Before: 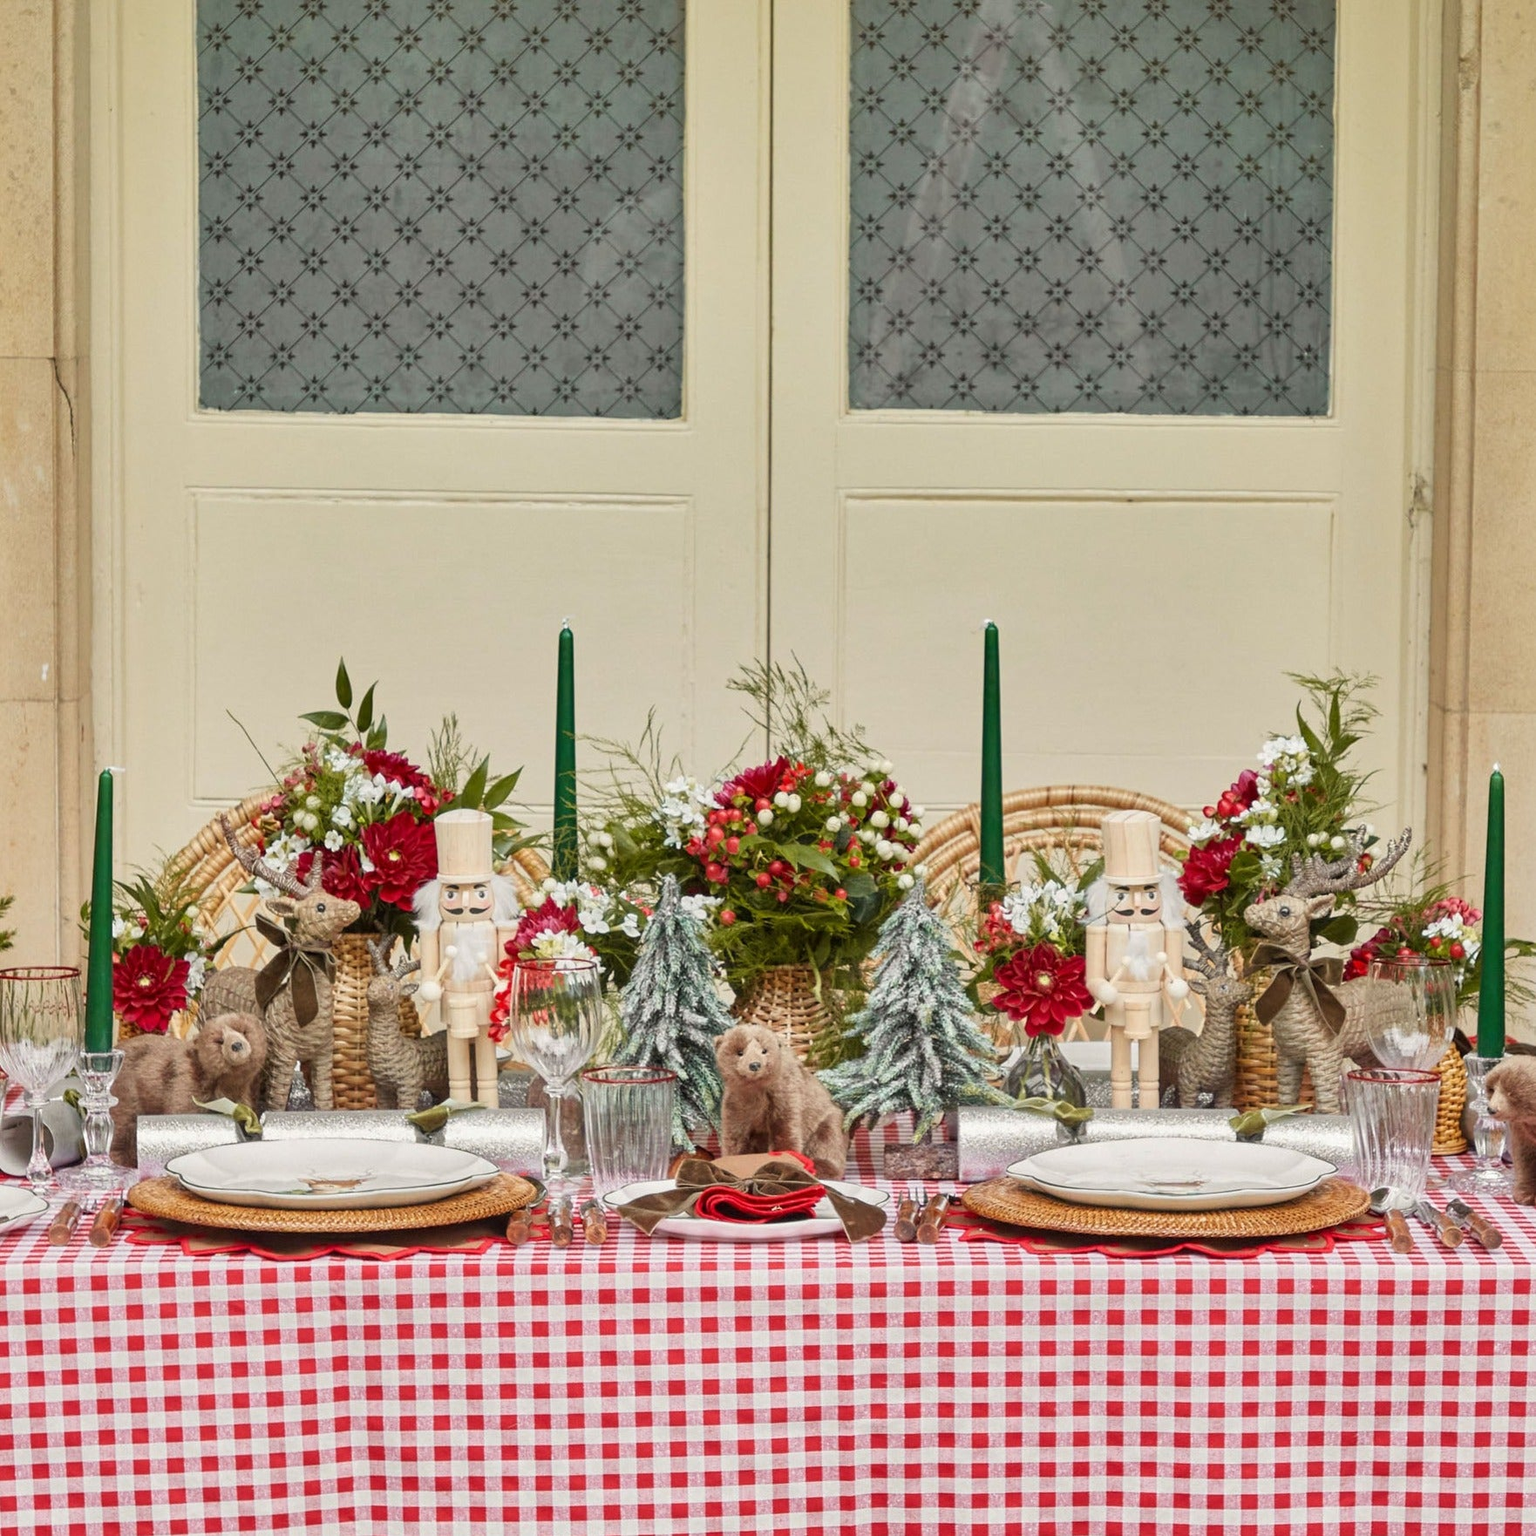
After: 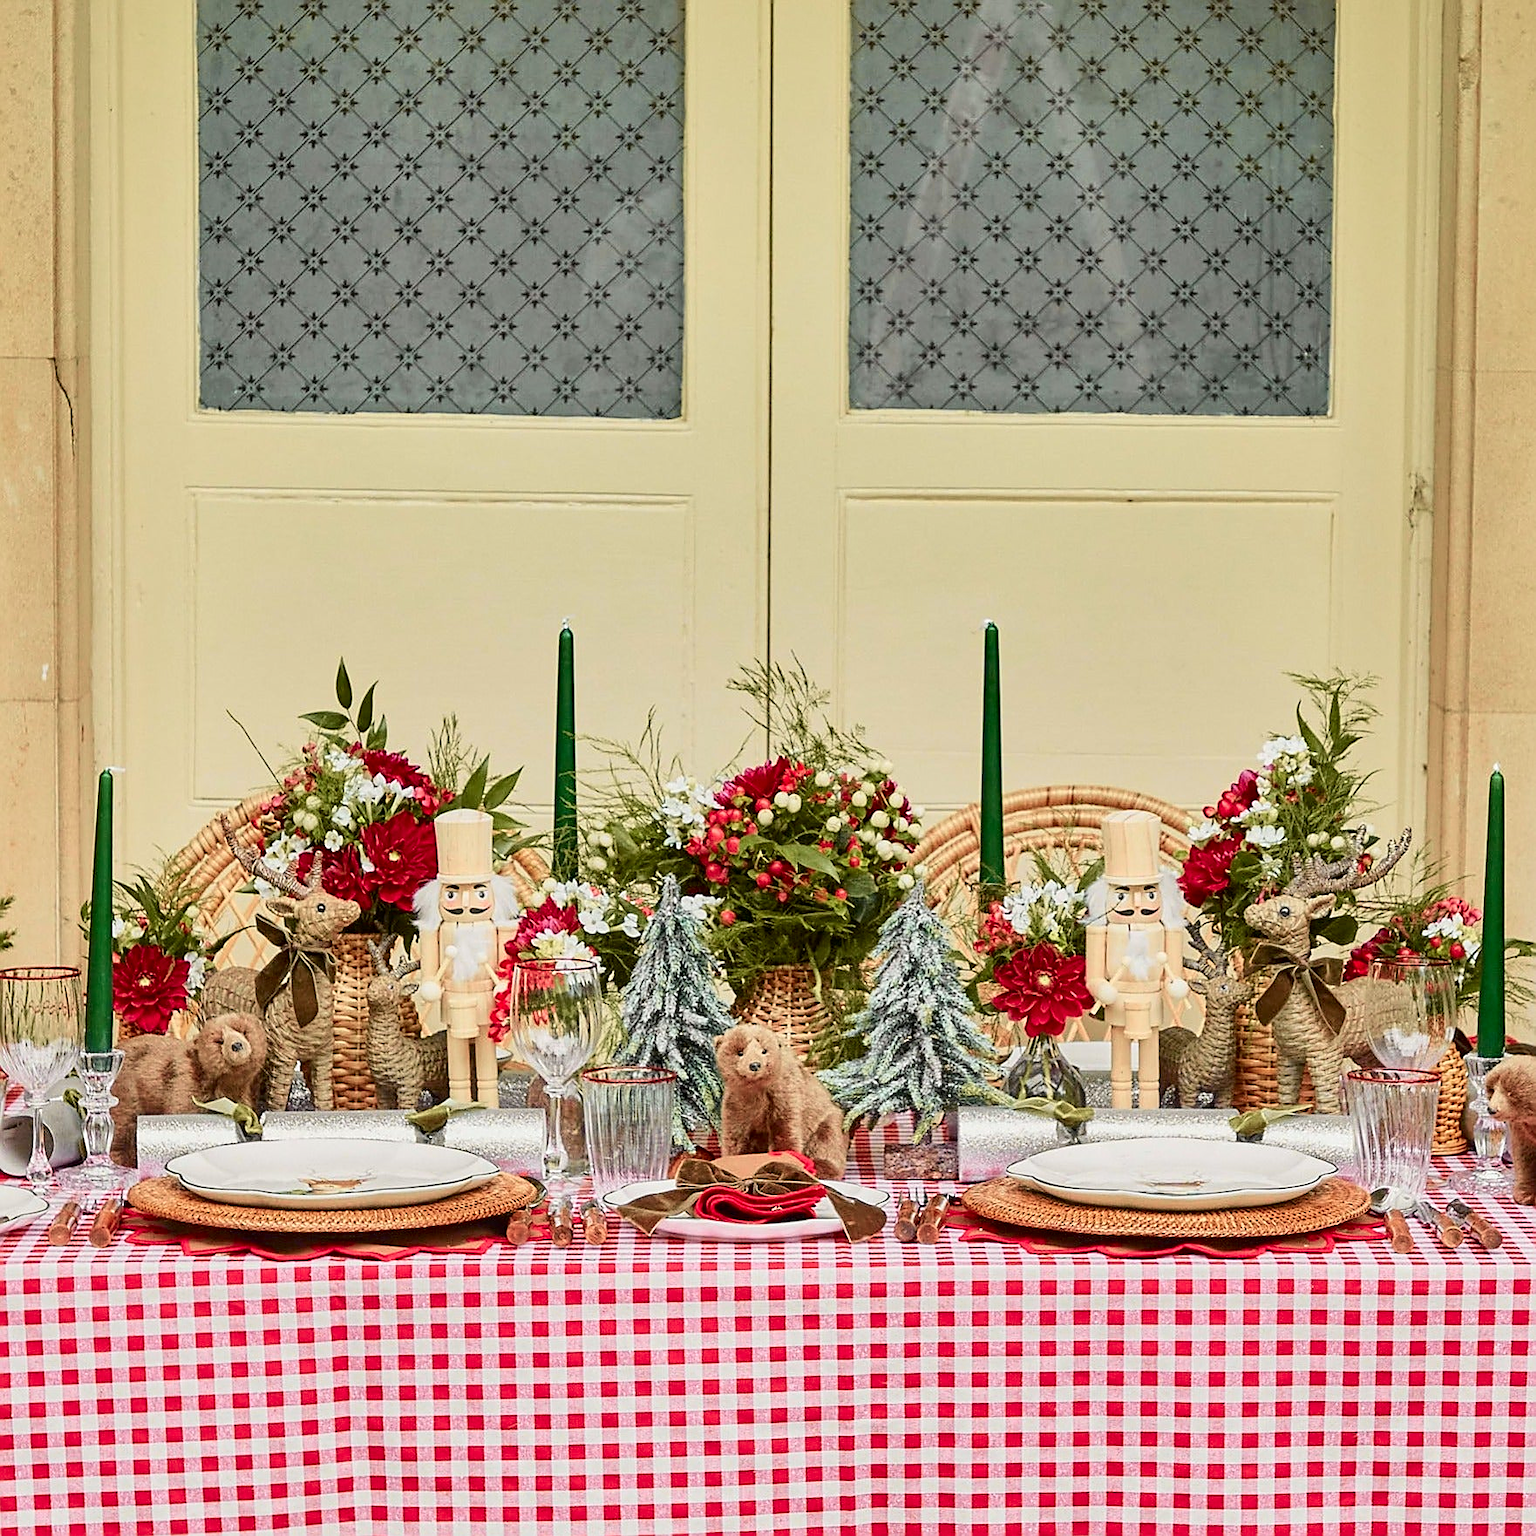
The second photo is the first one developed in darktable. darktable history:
sharpen: radius 1.4, amount 1.25, threshold 0.7
tone curve: curves: ch0 [(0, 0) (0.058, 0.027) (0.214, 0.183) (0.304, 0.288) (0.51, 0.549) (0.658, 0.7) (0.741, 0.775) (0.844, 0.866) (0.986, 0.957)]; ch1 [(0, 0) (0.172, 0.123) (0.312, 0.296) (0.437, 0.429) (0.471, 0.469) (0.502, 0.5) (0.513, 0.515) (0.572, 0.603) (0.617, 0.653) (0.68, 0.724) (0.889, 0.924) (1, 1)]; ch2 [(0, 0) (0.411, 0.424) (0.489, 0.49) (0.502, 0.5) (0.517, 0.519) (0.549, 0.578) (0.604, 0.628) (0.693, 0.686) (1, 1)], color space Lab, independent channels, preserve colors none
